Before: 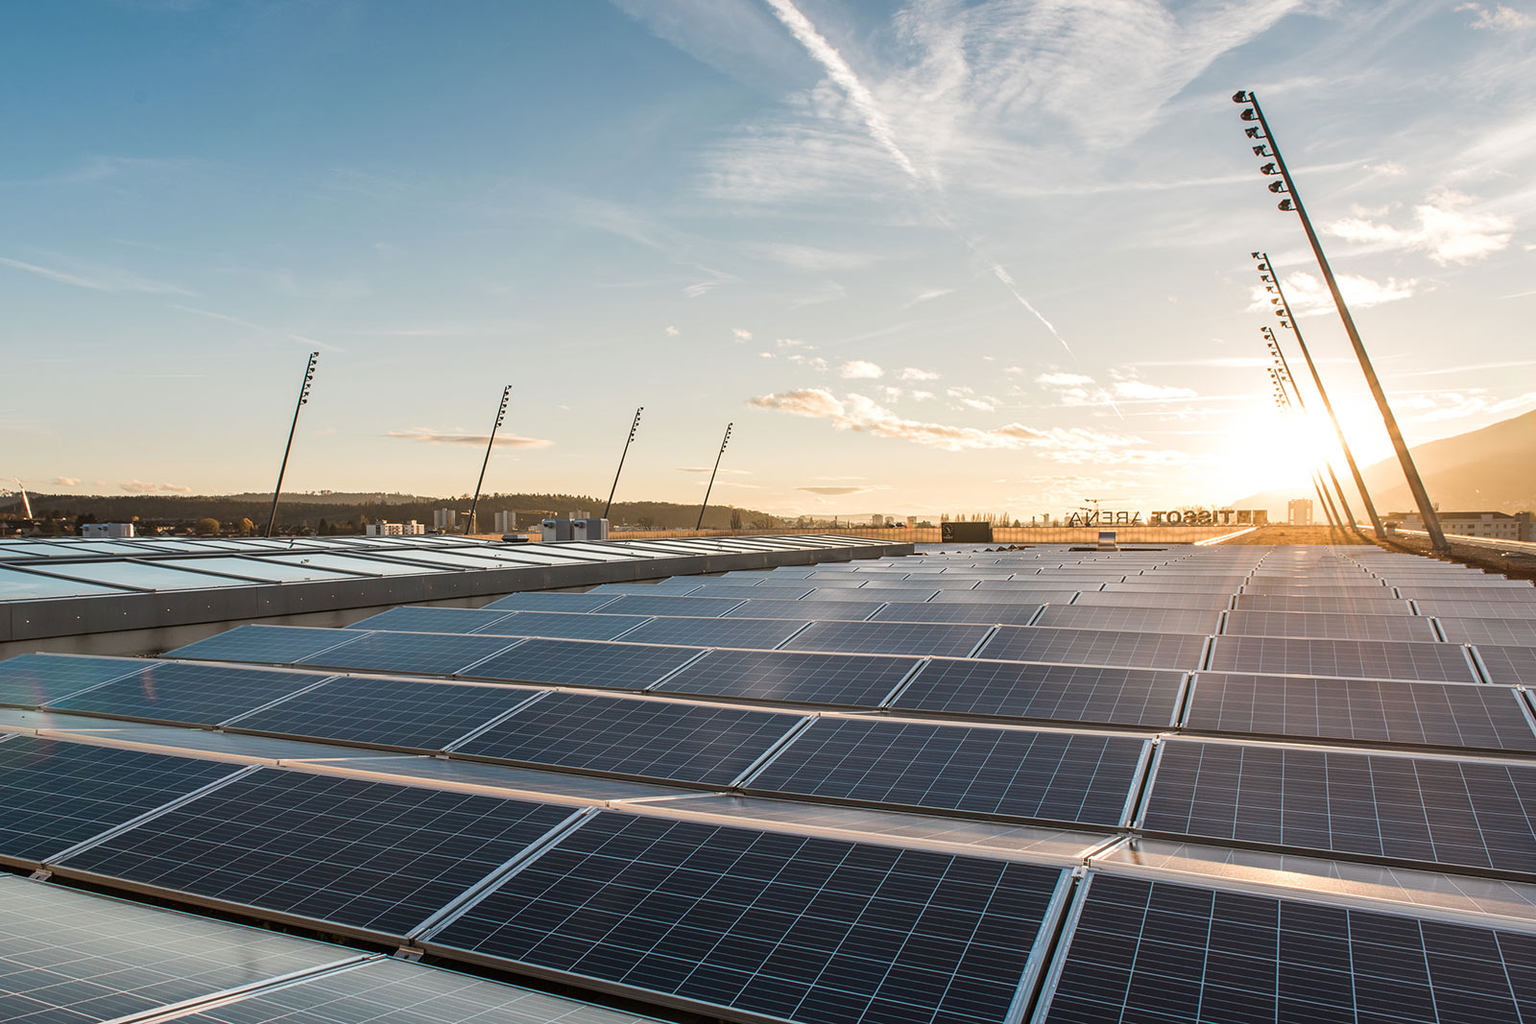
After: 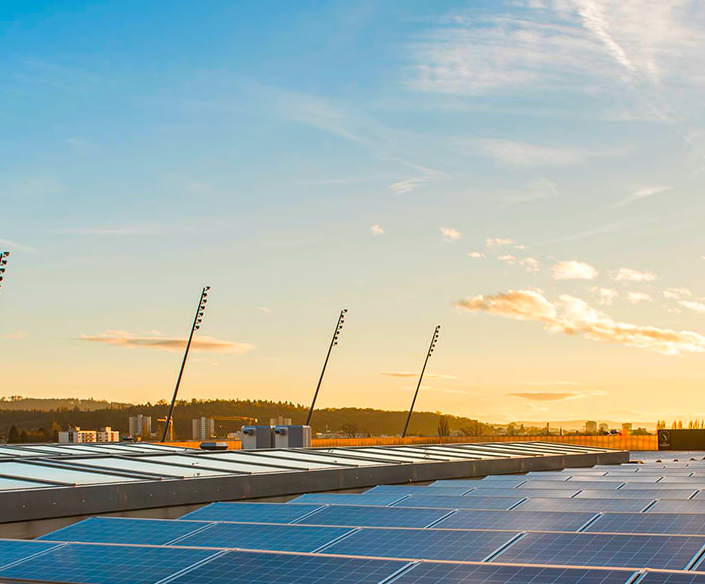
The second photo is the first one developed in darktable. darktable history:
crop: left 20.248%, top 10.86%, right 35.675%, bottom 34.321%
color correction: saturation 2.15
tone equalizer: on, module defaults
white balance: emerald 1
